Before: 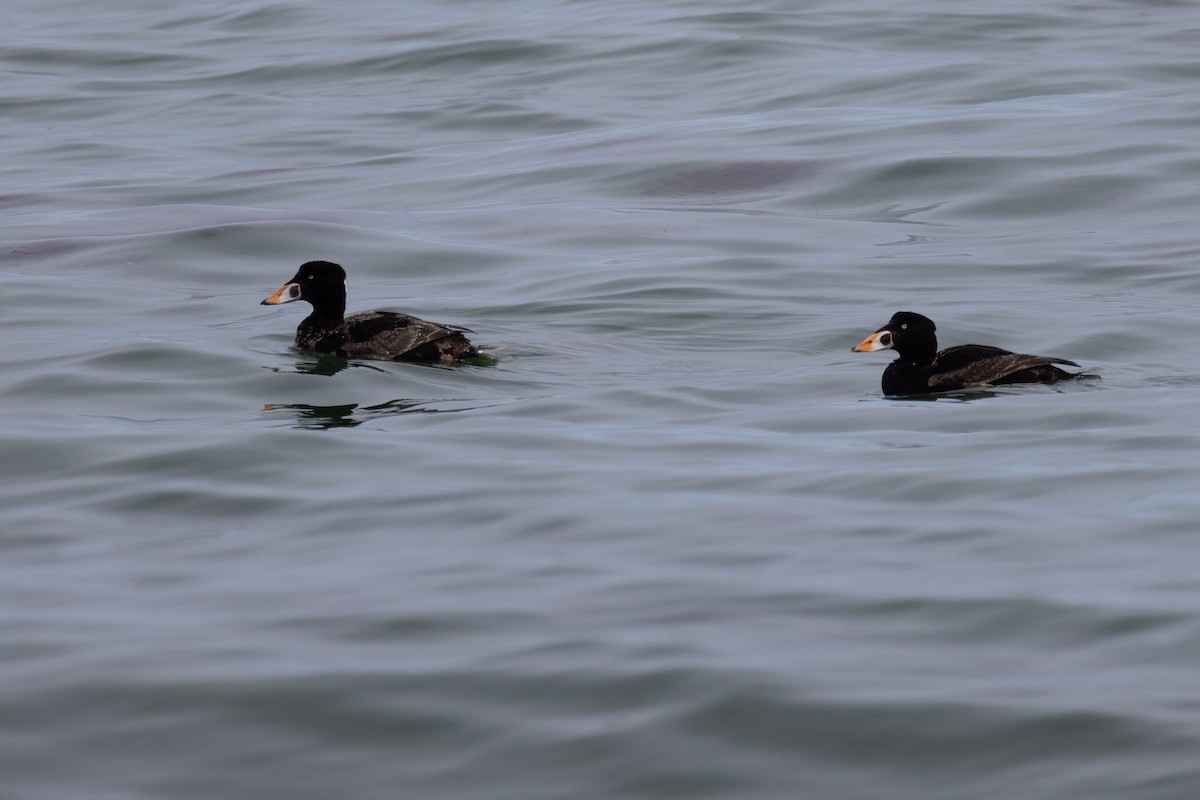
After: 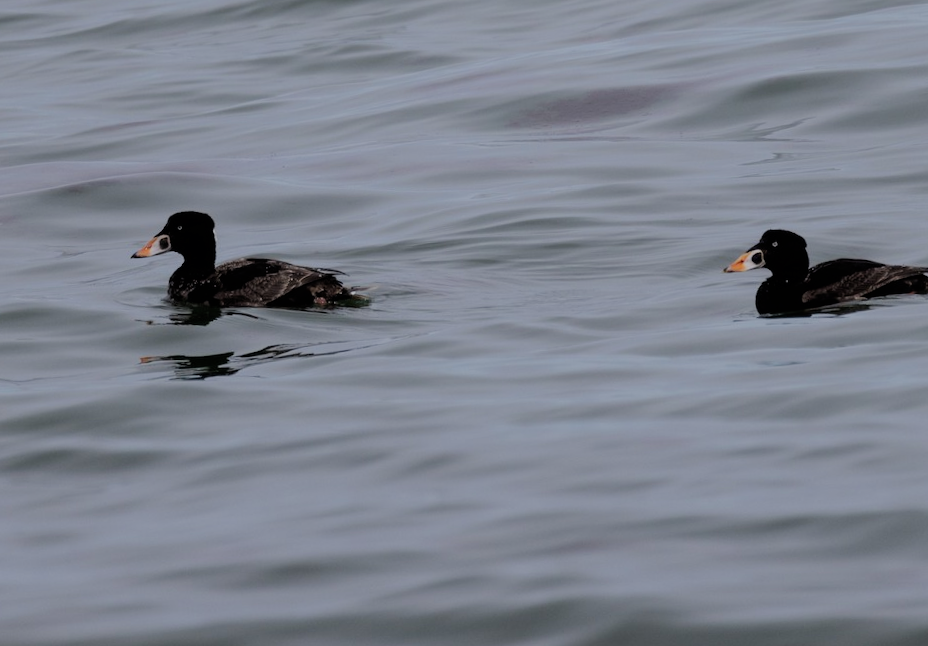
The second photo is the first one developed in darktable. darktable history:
filmic rgb: black relative exposure -7.65 EV, white relative exposure 4.56 EV, hardness 3.61
rotate and perspective: rotation -3.18°, automatic cropping off
crop and rotate: left 11.831%, top 11.346%, right 13.429%, bottom 13.899%
